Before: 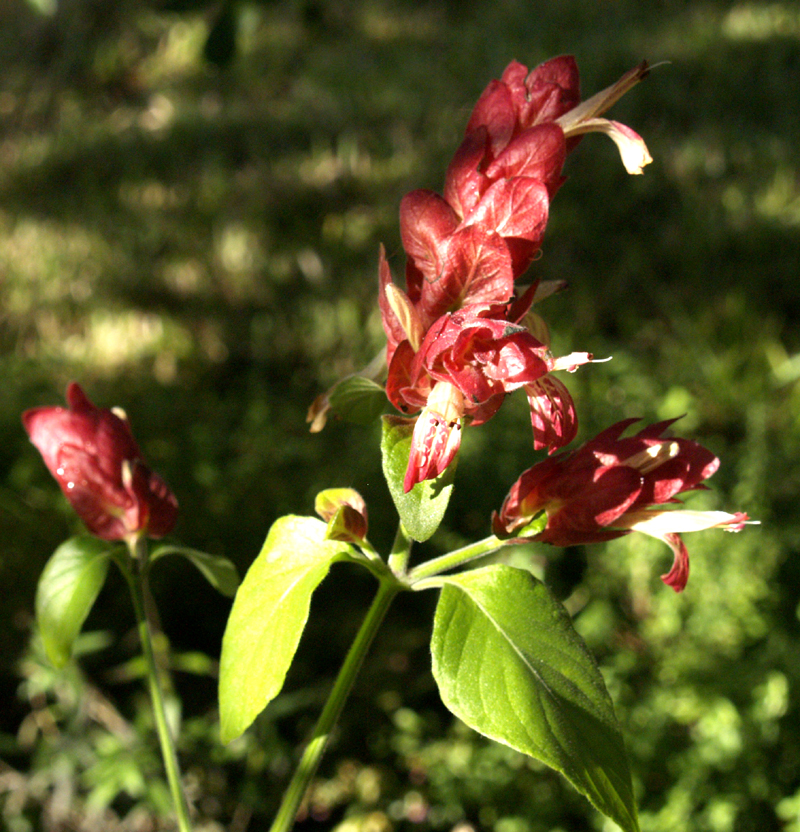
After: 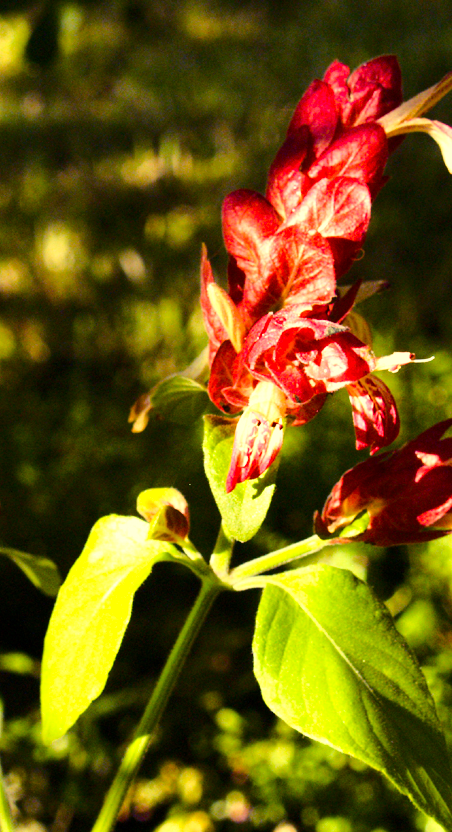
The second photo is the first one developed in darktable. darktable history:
color balance rgb: shadows lift › chroma 6.438%, shadows lift › hue 305.33°, highlights gain › chroma 7.975%, highlights gain › hue 81.79°, linear chroma grading › global chroma 14.838%, perceptual saturation grading › global saturation 20%, perceptual saturation grading › highlights -25.597%, perceptual saturation grading › shadows 24.664%, global vibrance 5.103%, contrast 3.756%
crop and rotate: left 22.347%, right 21.071%
base curve: curves: ch0 [(0, 0) (0.028, 0.03) (0.121, 0.232) (0.46, 0.748) (0.859, 0.968) (1, 1)]
